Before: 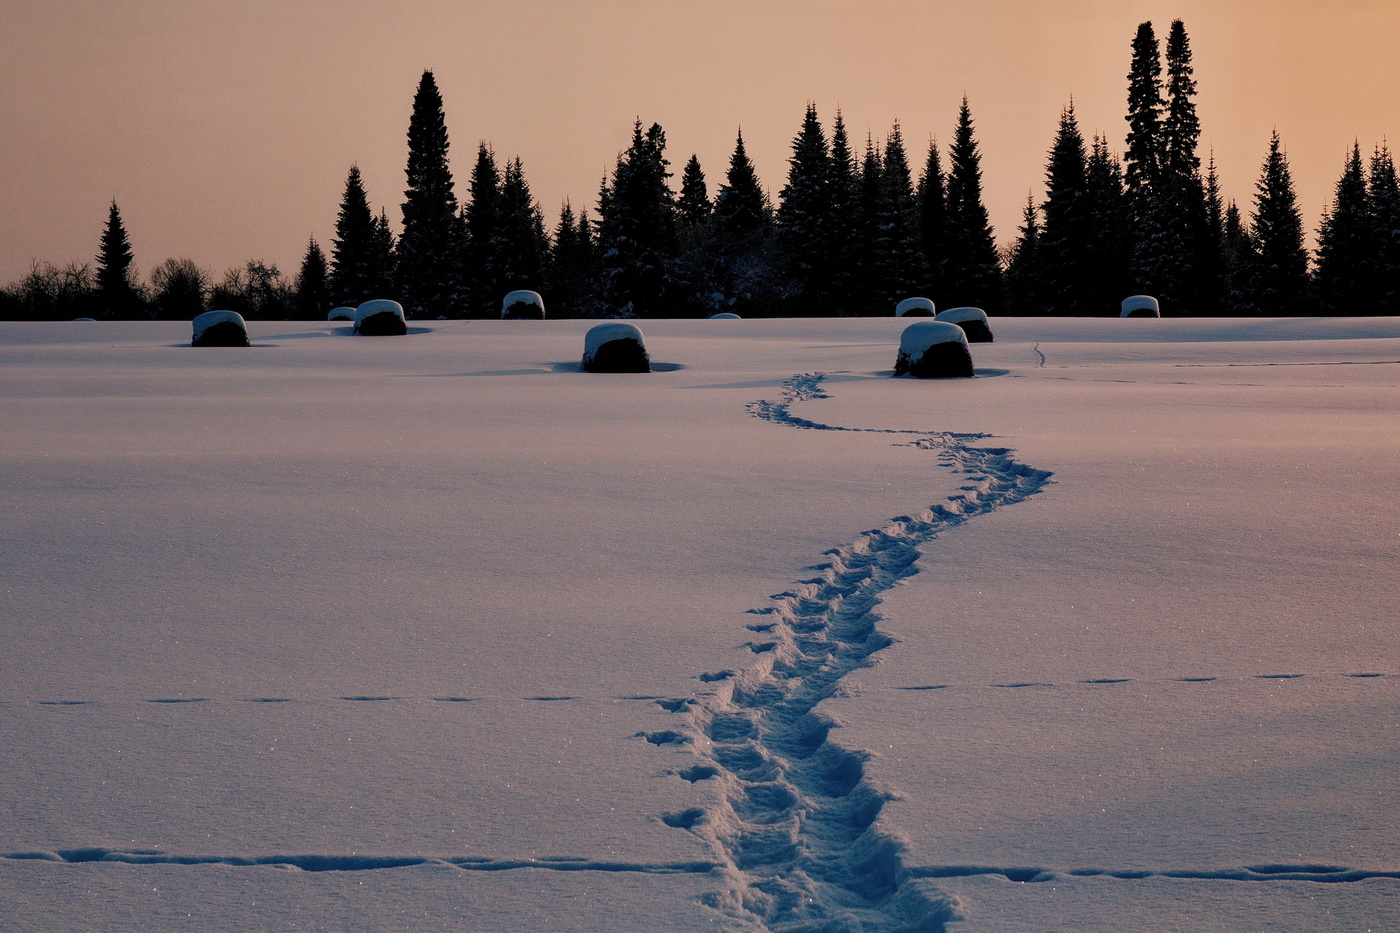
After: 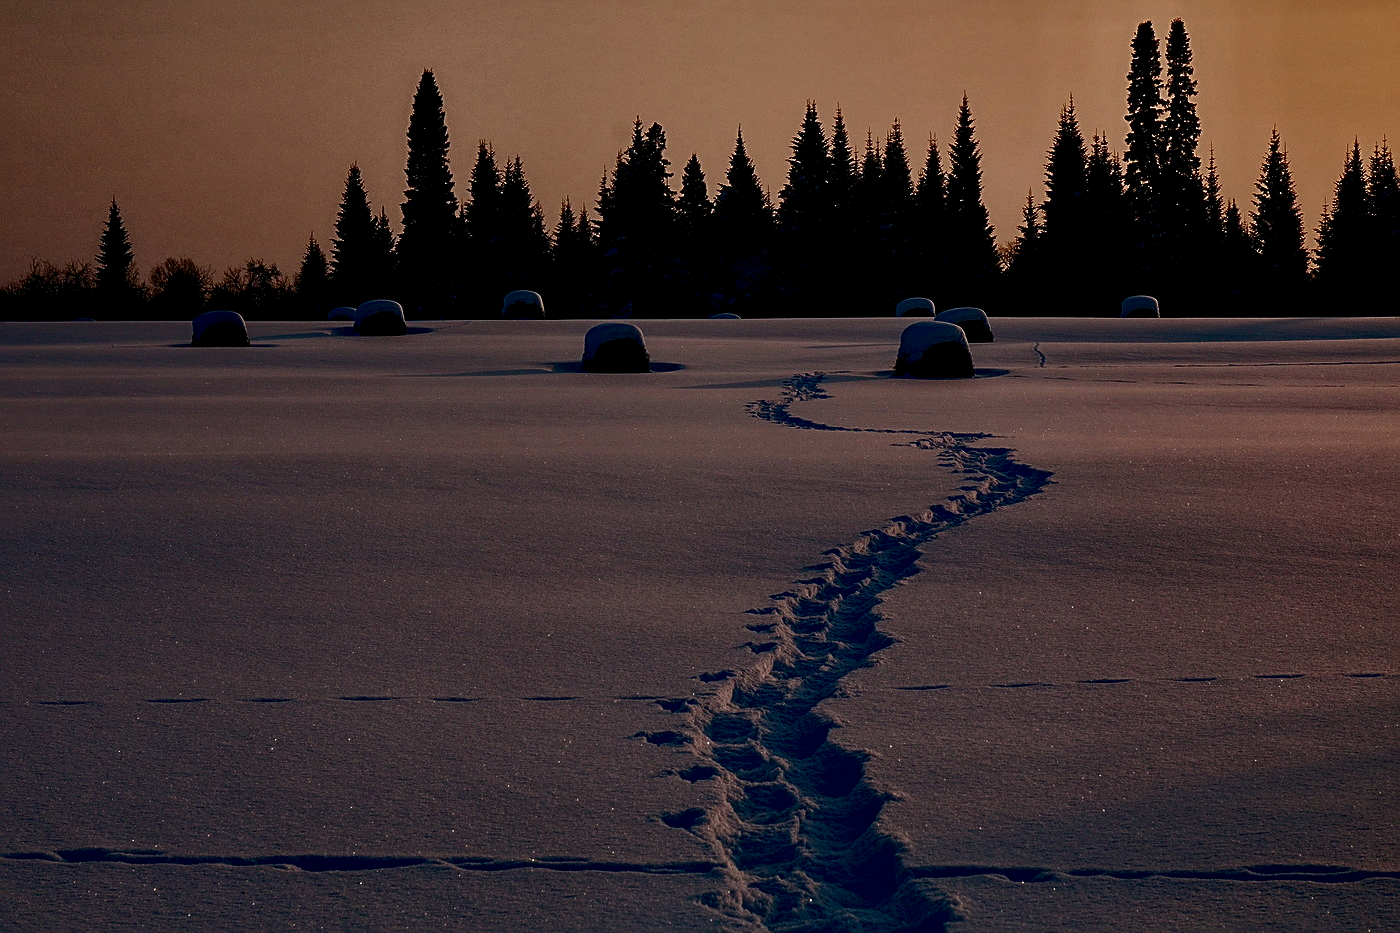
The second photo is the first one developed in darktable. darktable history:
sharpen: on, module defaults
local contrast: highlights 96%, shadows 87%, detail 160%, midtone range 0.2
contrast brightness saturation: contrast 0.088, brightness -0.591, saturation 0.169
